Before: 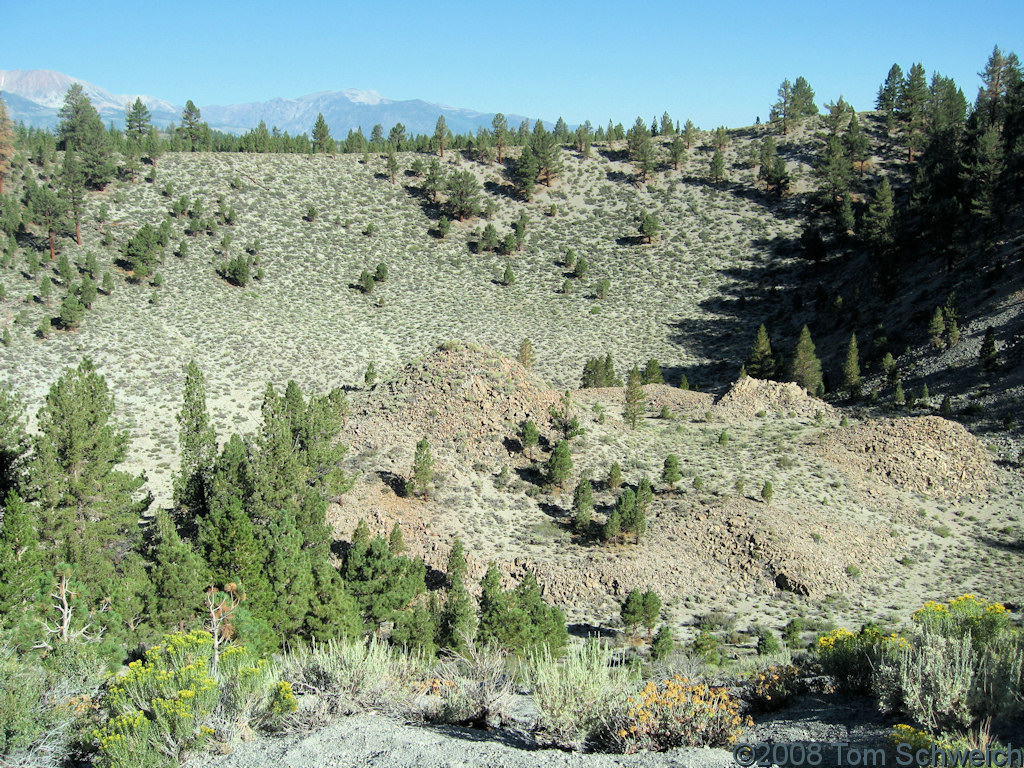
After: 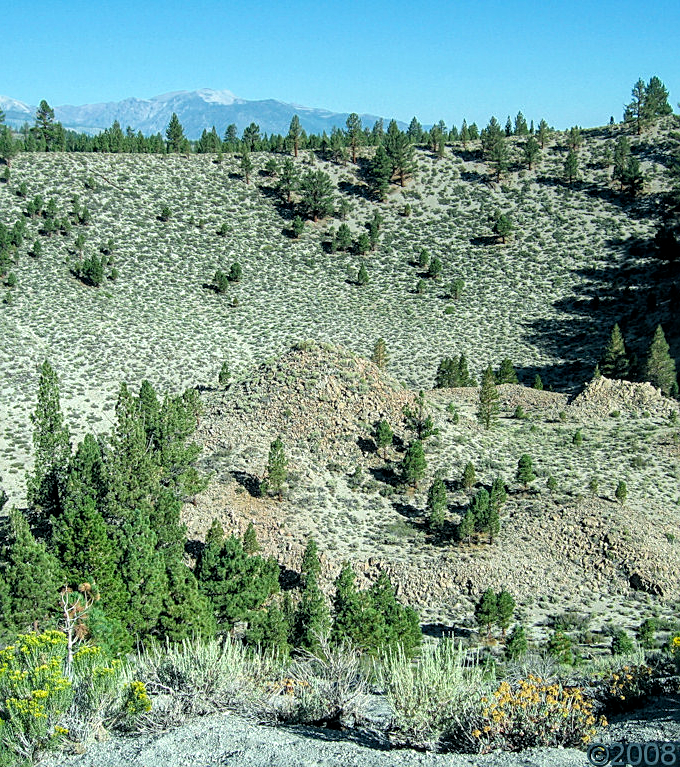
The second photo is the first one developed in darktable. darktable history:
color balance rgb: power › luminance -7.744%, power › chroma 1.081%, power › hue 216.5°, white fulcrum 0.986 EV, linear chroma grading › global chroma 5.256%, perceptual saturation grading › global saturation 12.651%
crop and rotate: left 14.301%, right 19.25%
local contrast: highlights 61%, detail 143%, midtone range 0.427
sharpen: on, module defaults
